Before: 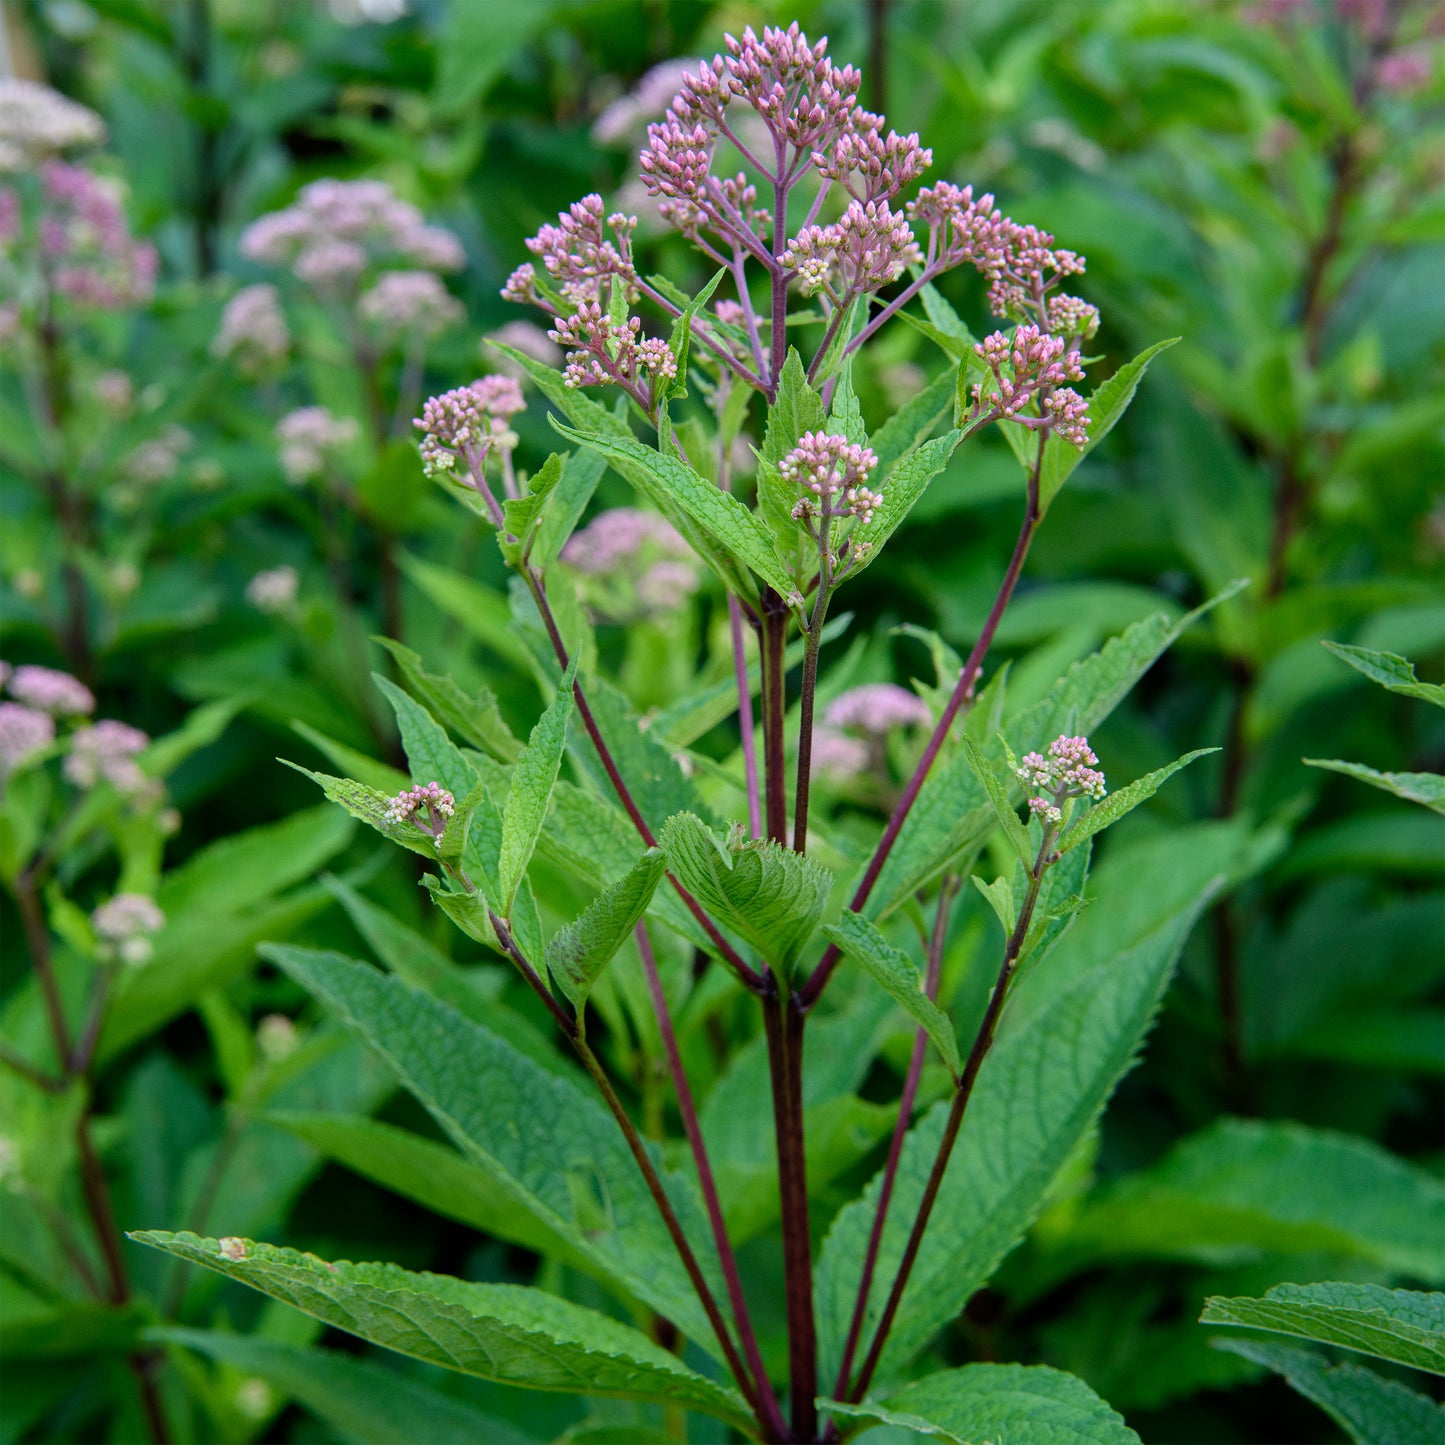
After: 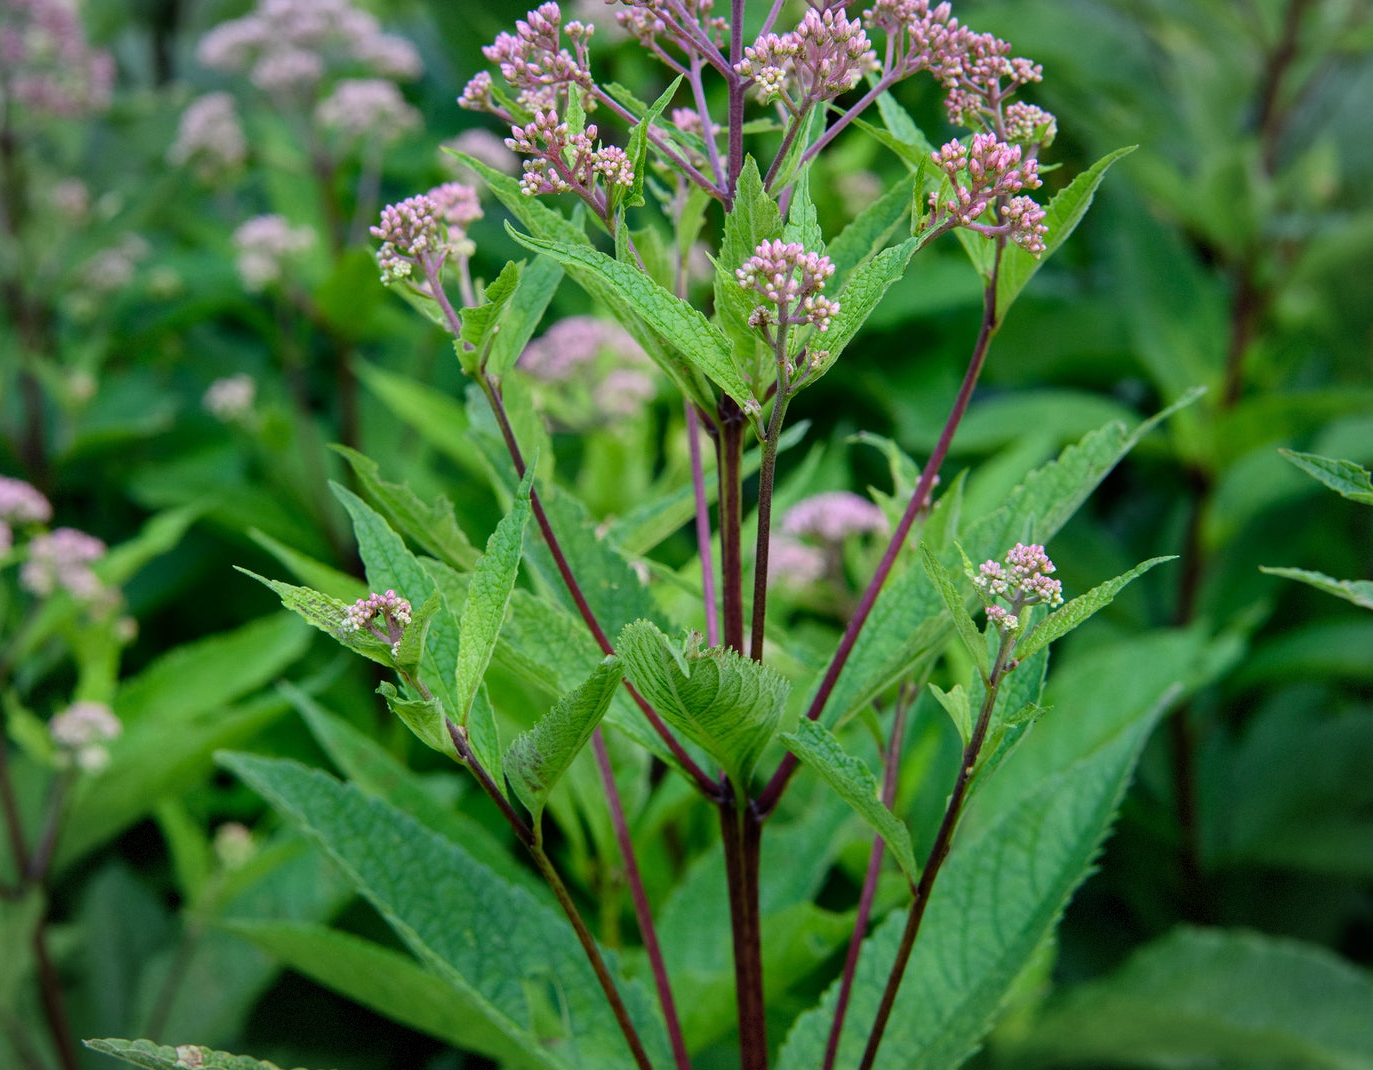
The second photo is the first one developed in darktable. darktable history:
crop and rotate: left 2.991%, top 13.302%, right 1.981%, bottom 12.636%
vignetting: fall-off start 91%, fall-off radius 39.39%, brightness -0.182, saturation -0.3, width/height ratio 1.219, shape 1.3, dithering 8-bit output, unbound false
